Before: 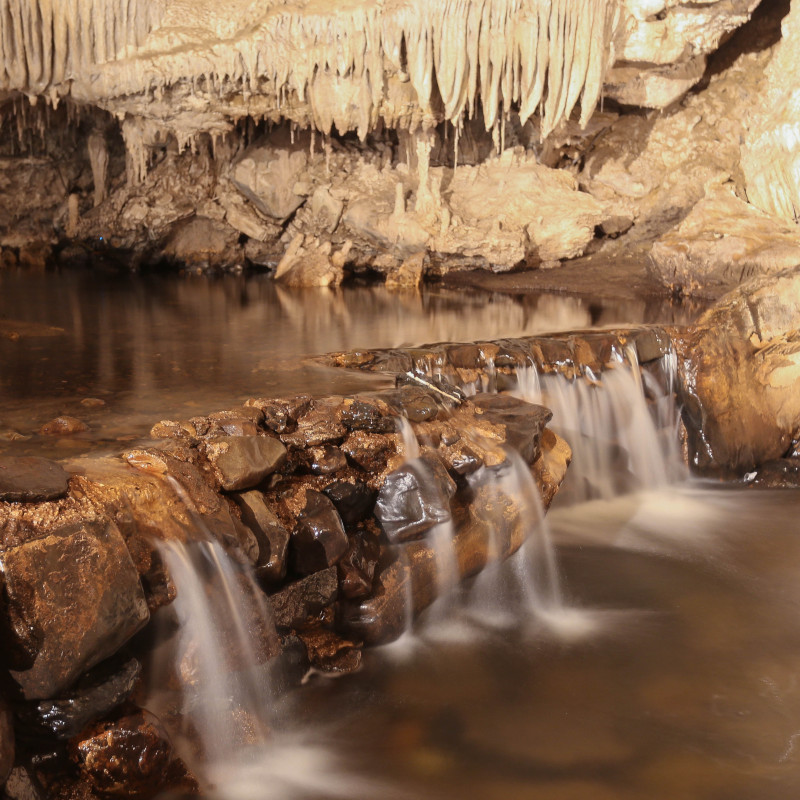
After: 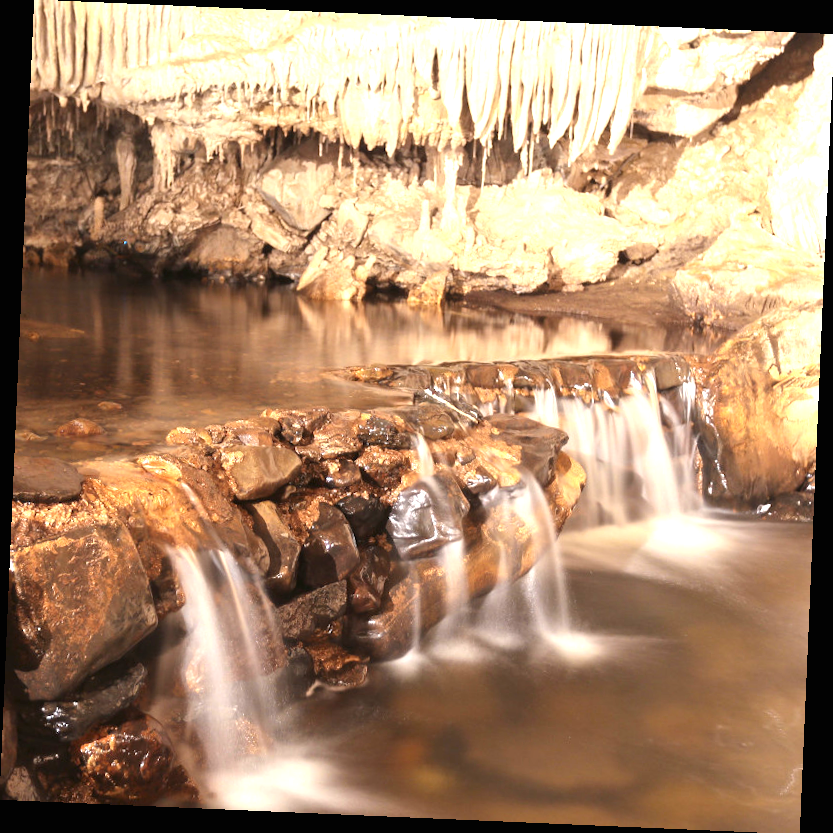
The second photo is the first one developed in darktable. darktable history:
crop and rotate: angle -2.48°
exposure: black level correction 0, exposure 1.28 EV, compensate exposure bias true, compensate highlight preservation false
